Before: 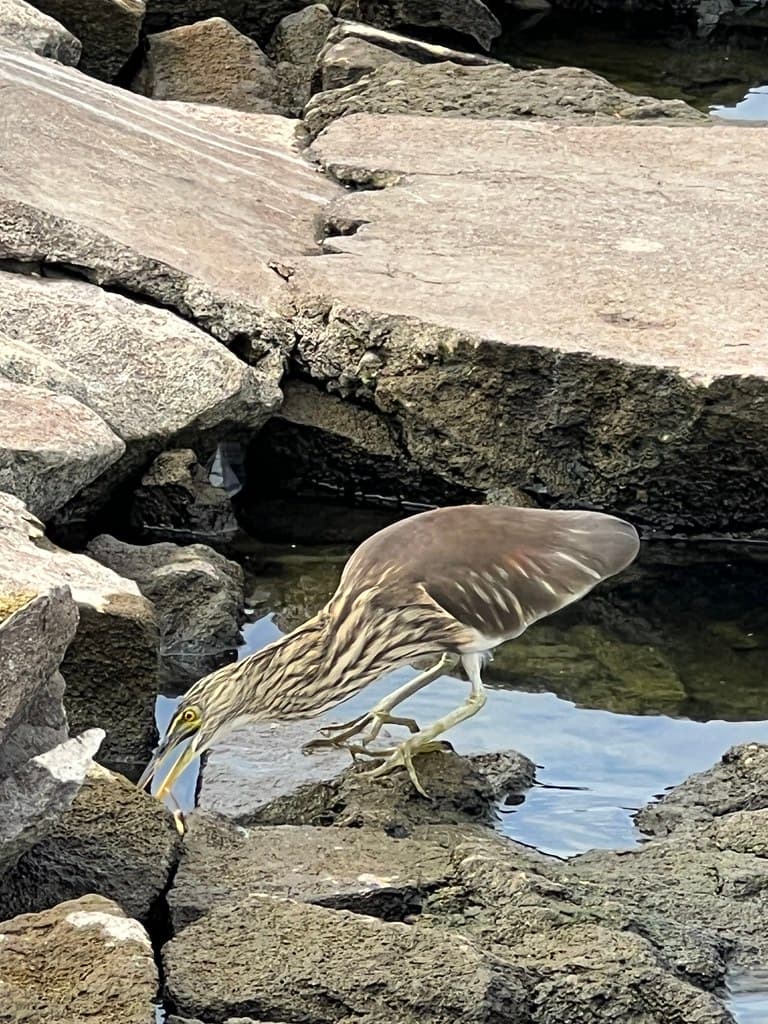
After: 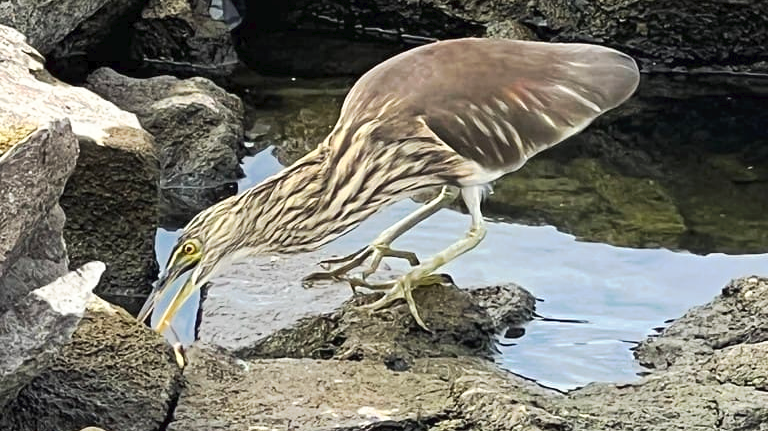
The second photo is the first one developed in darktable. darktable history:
tone curve: curves: ch0 [(0, 0) (0.003, 0.024) (0.011, 0.029) (0.025, 0.044) (0.044, 0.072) (0.069, 0.104) (0.1, 0.131) (0.136, 0.159) (0.177, 0.191) (0.224, 0.245) (0.277, 0.298) (0.335, 0.354) (0.399, 0.428) (0.468, 0.503) (0.543, 0.596) (0.623, 0.684) (0.709, 0.781) (0.801, 0.843) (0.898, 0.946) (1, 1)], preserve colors none
crop: top 45.681%, bottom 12.206%
